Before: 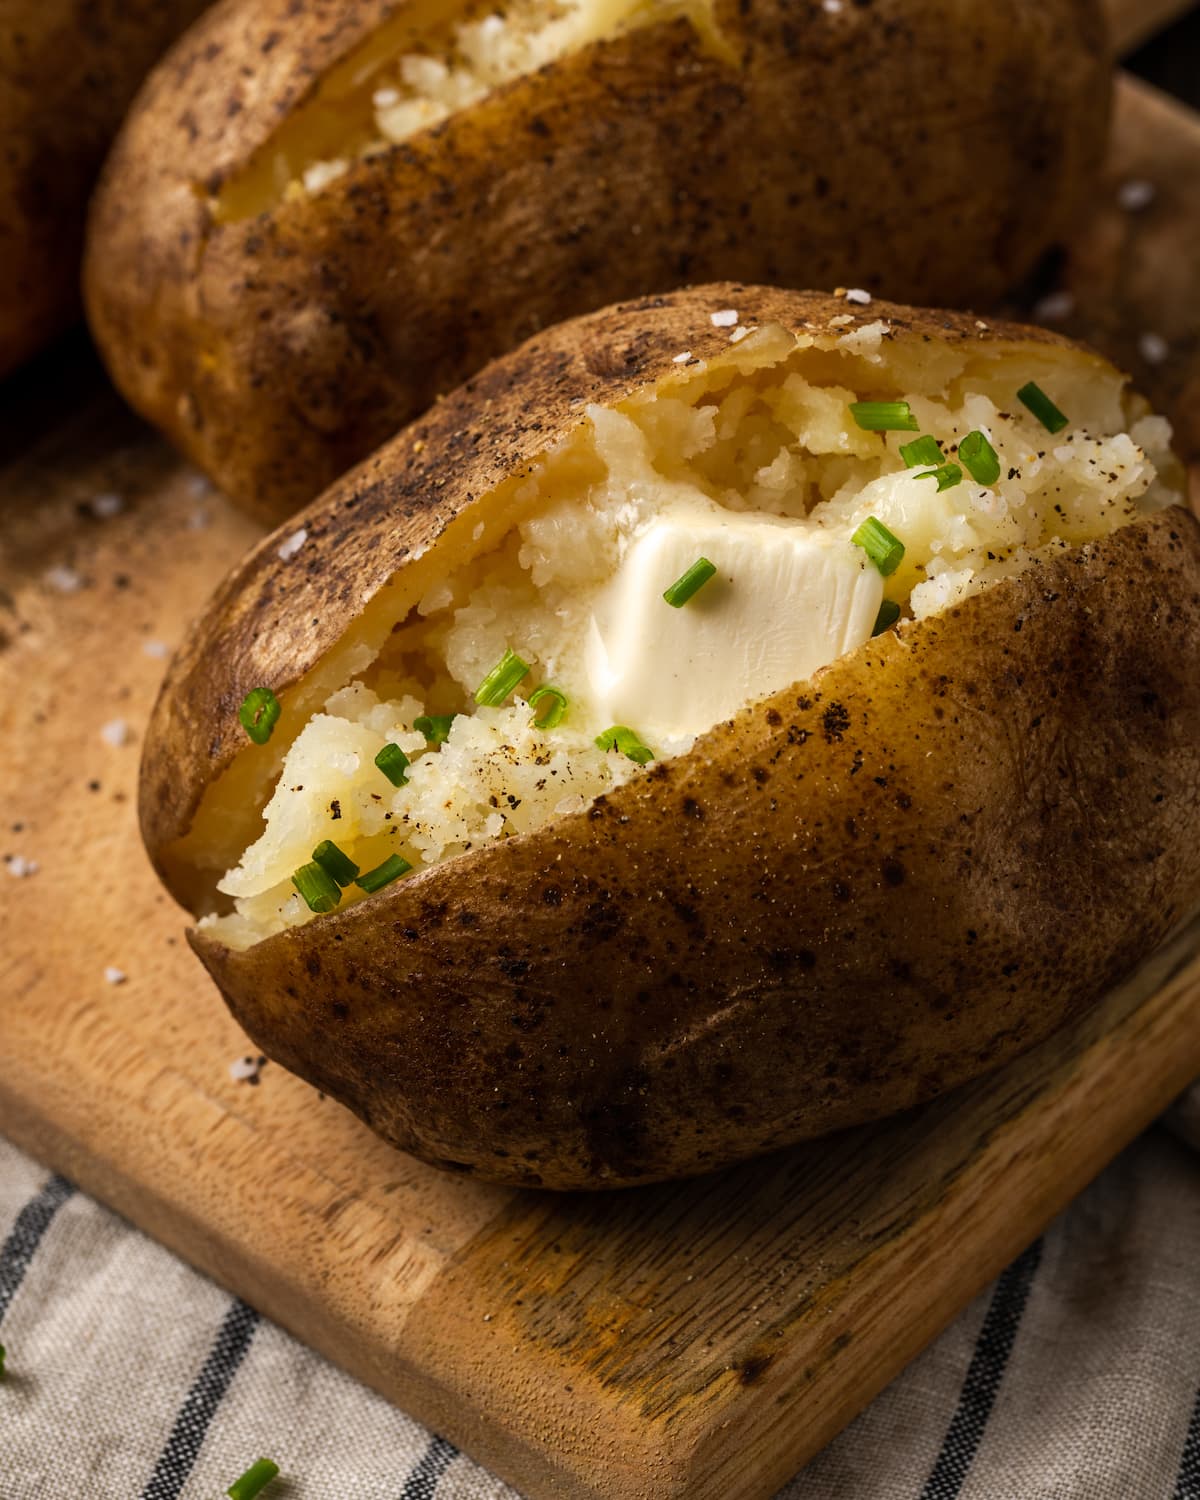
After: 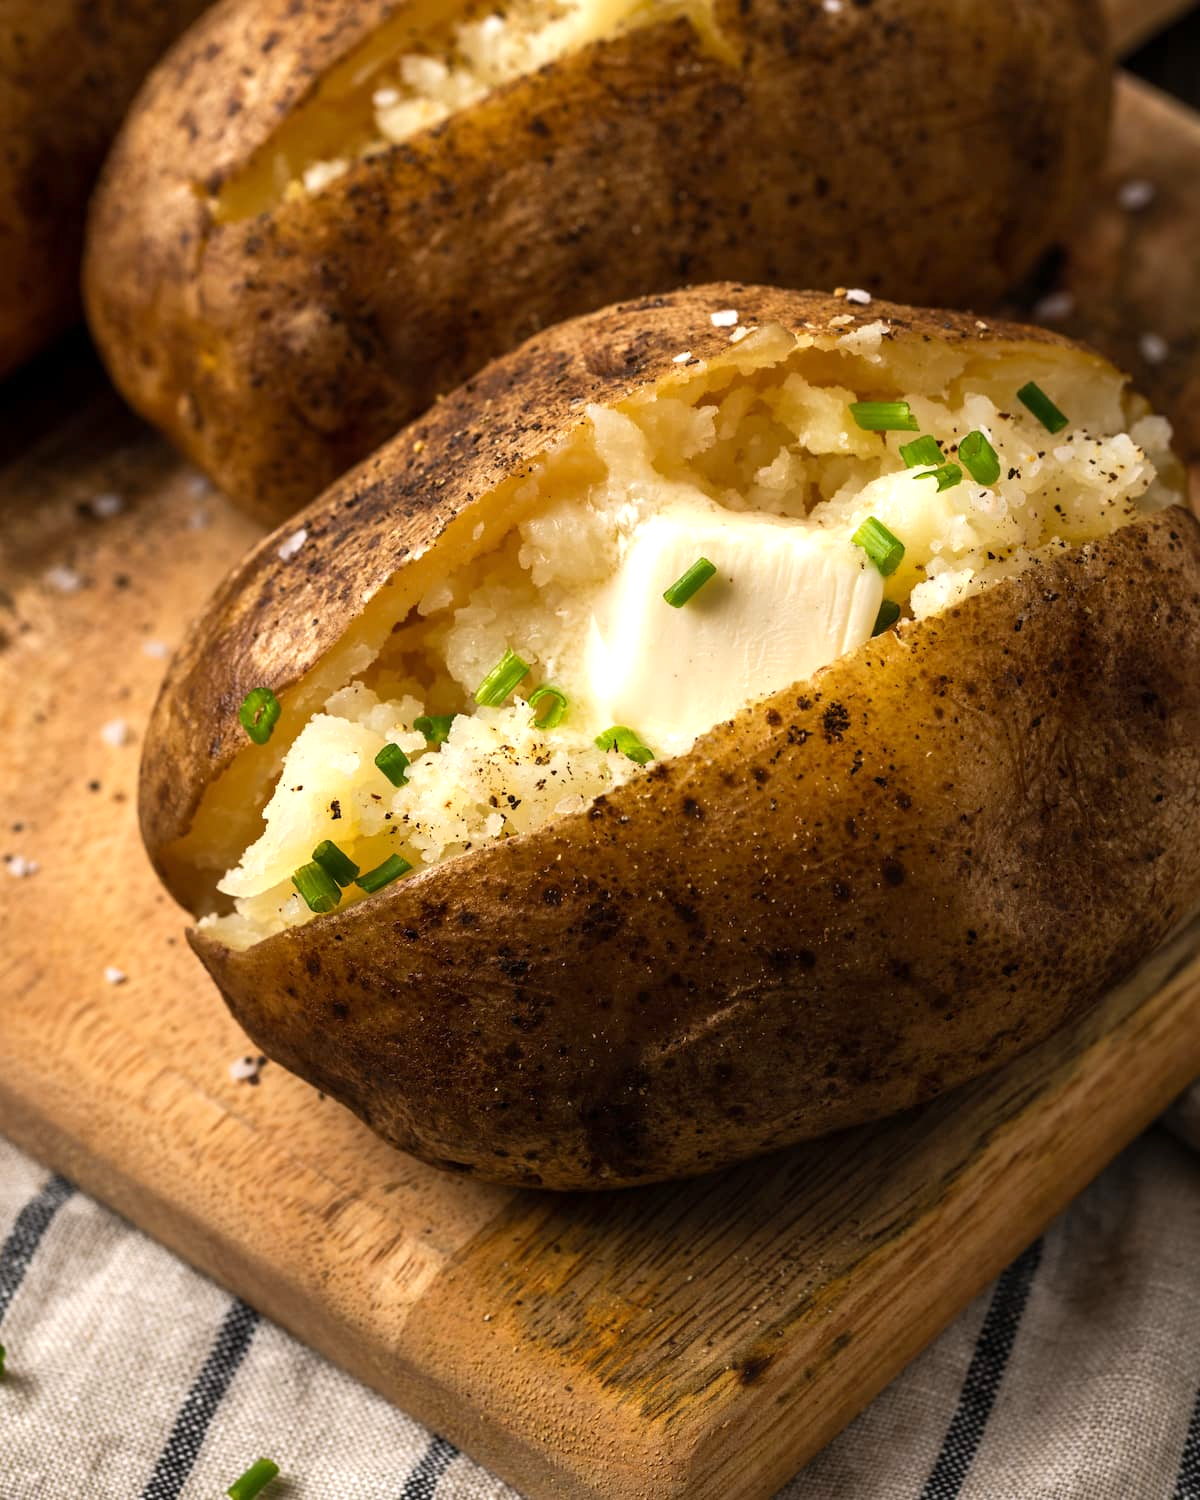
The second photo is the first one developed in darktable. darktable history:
exposure: exposure 0.51 EV, compensate highlight preservation false
